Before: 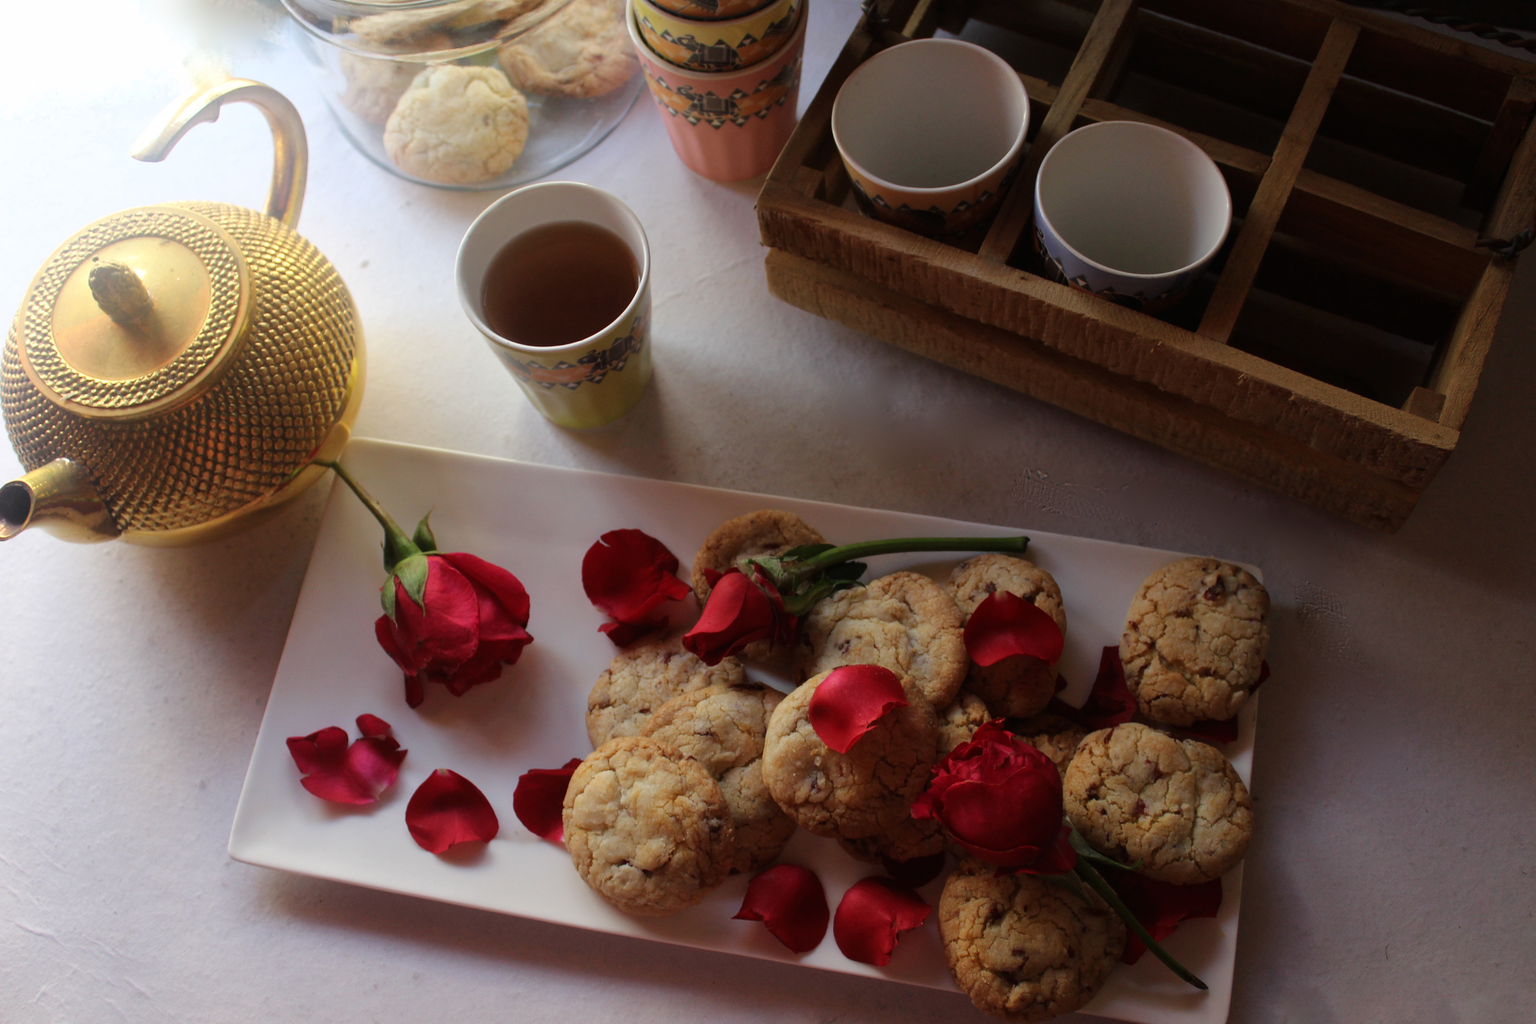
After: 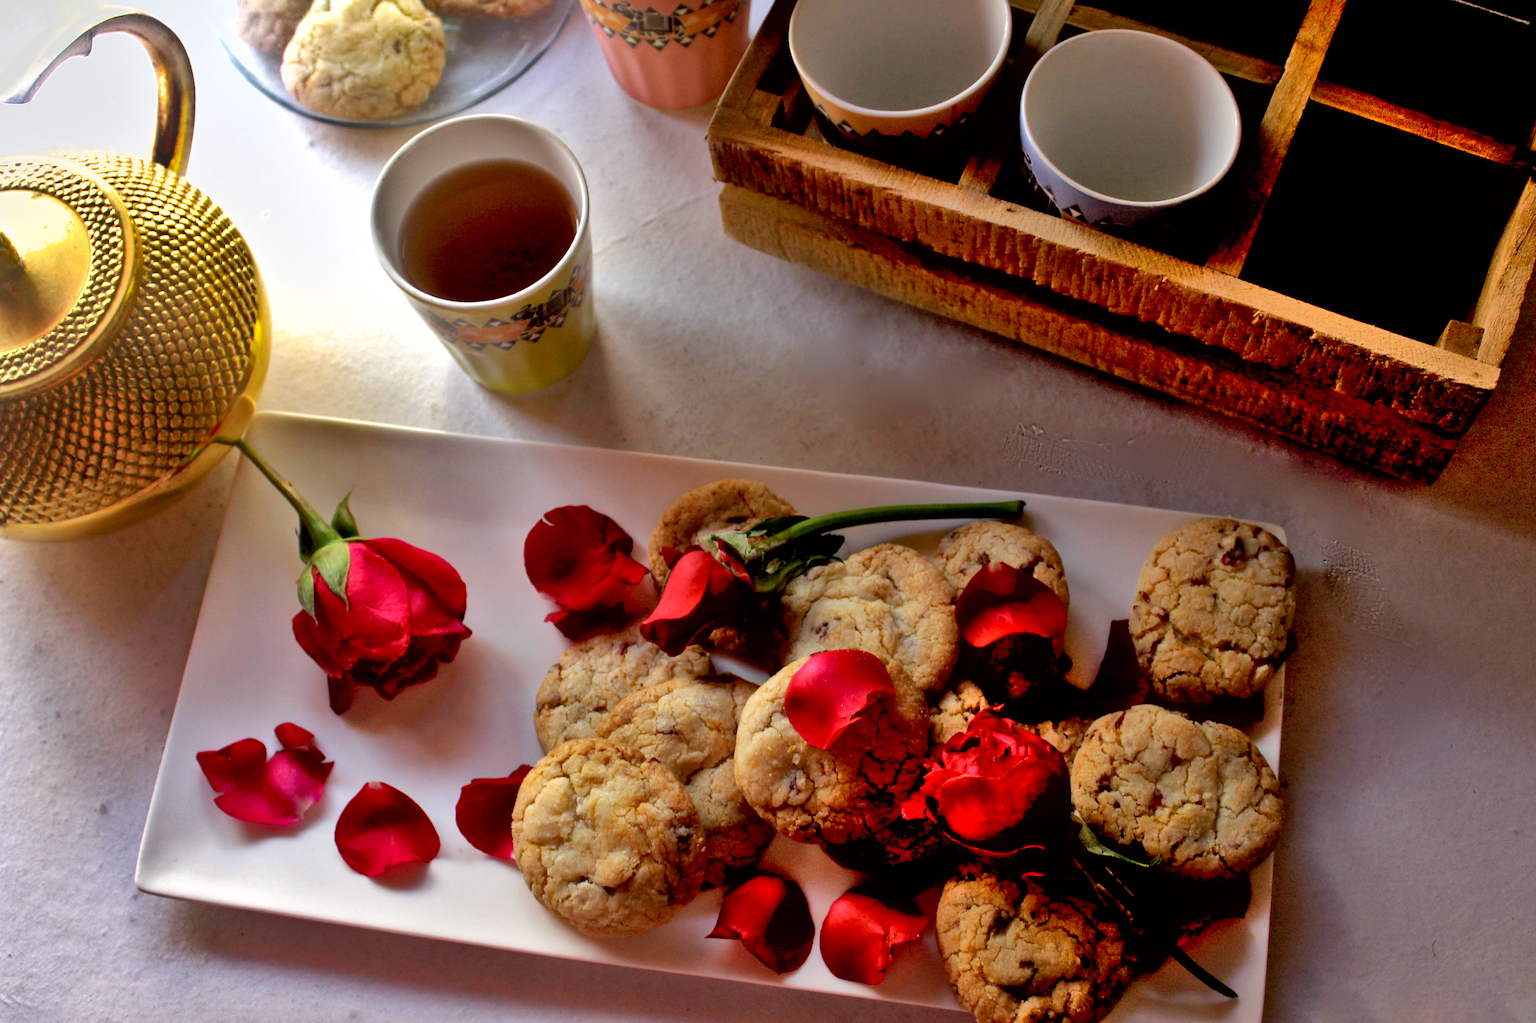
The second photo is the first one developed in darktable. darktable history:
rotate and perspective: rotation 0.174°, lens shift (vertical) 0.013, lens shift (horizontal) 0.019, shear 0.001, automatic cropping original format, crop left 0.007, crop right 0.991, crop top 0.016, crop bottom 0.997
shadows and highlights: shadows 80.73, white point adjustment -9.07, highlights -61.46, soften with gaussian
exposure: black level correction 0.01, exposure 1 EV, compensate highlight preservation false
crop and rotate: angle 1.96°, left 5.673%, top 5.673%
contrast brightness saturation: contrast 0.05, brightness 0.06, saturation 0.01
